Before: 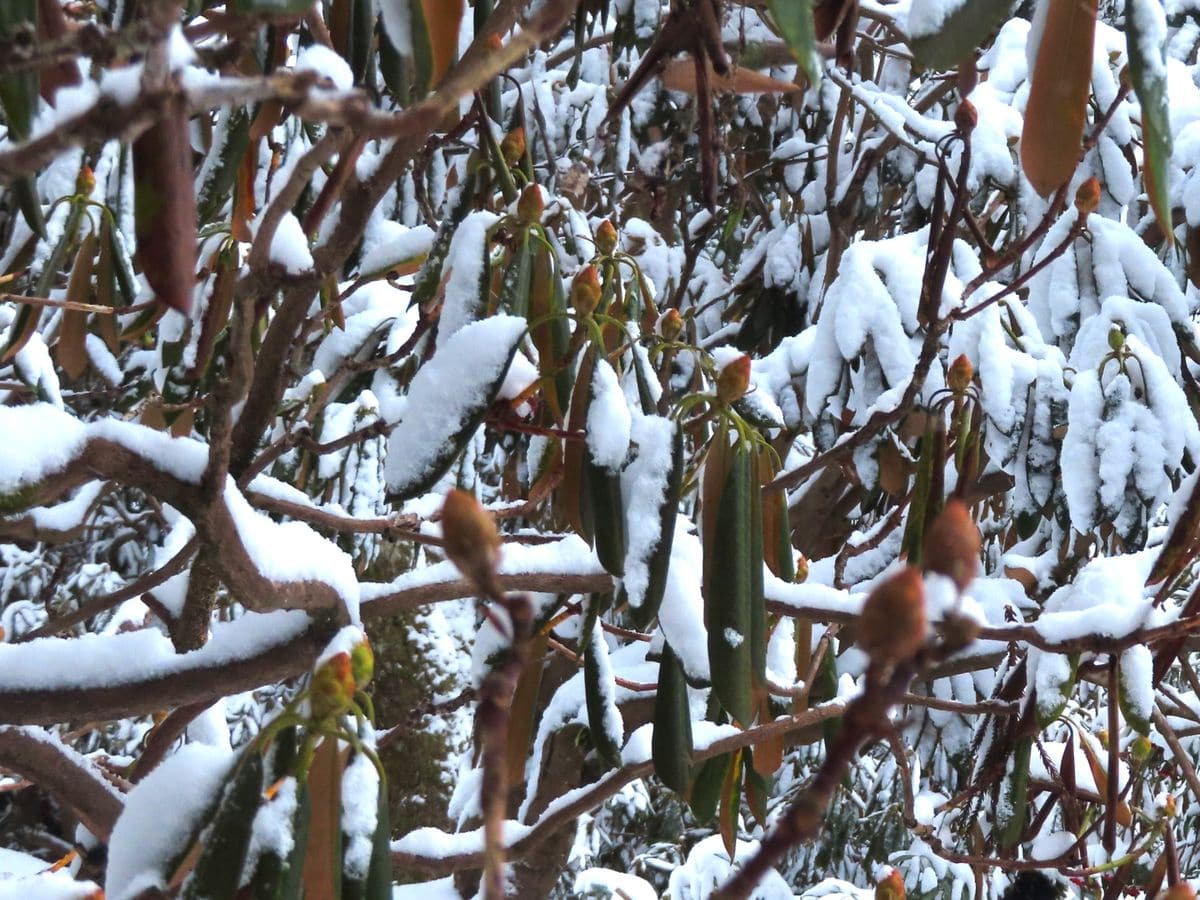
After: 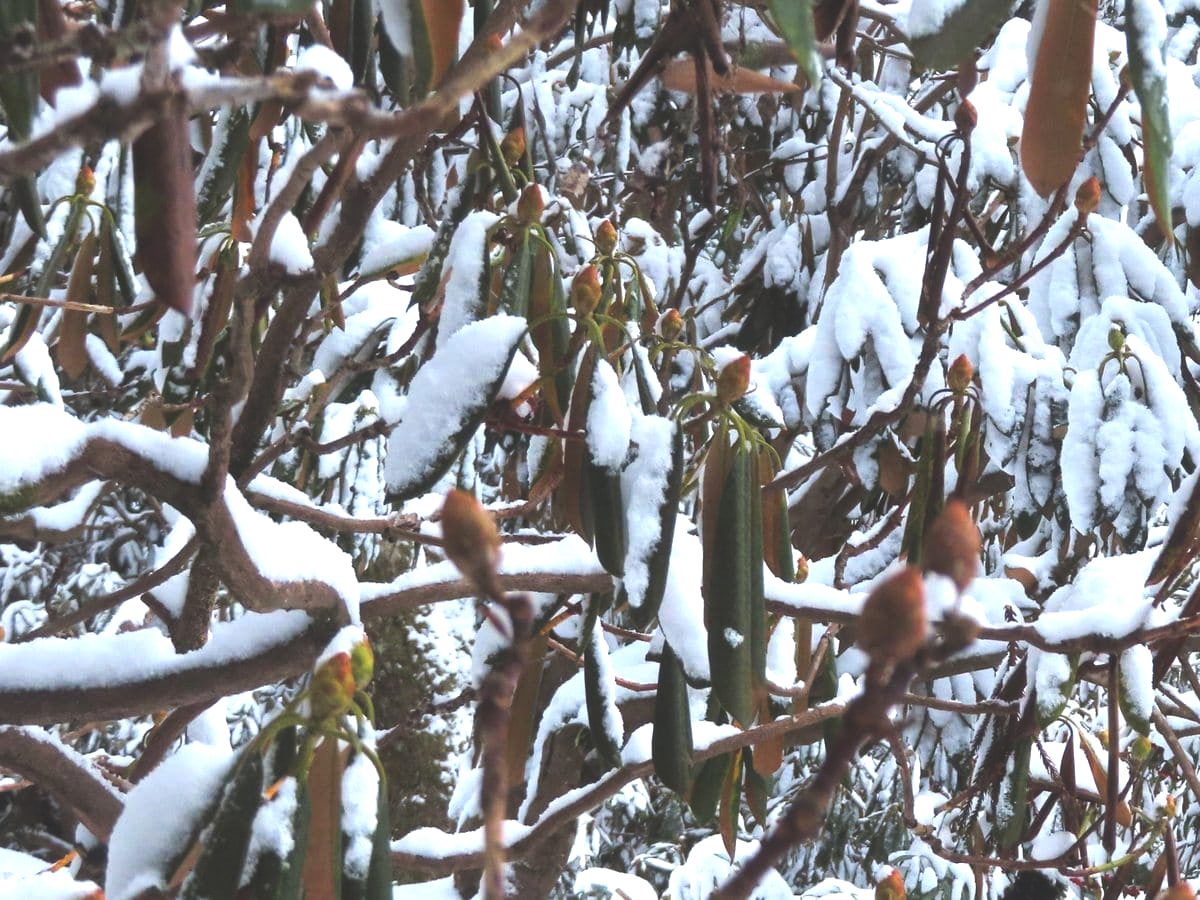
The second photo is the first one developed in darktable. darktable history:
exposure: black level correction -0.024, exposure -0.121 EV, compensate highlight preservation false
tone equalizer: -8 EV -0.409 EV, -7 EV -0.383 EV, -6 EV -0.344 EV, -5 EV -0.237 EV, -3 EV 0.201 EV, -2 EV 0.354 EV, -1 EV 0.396 EV, +0 EV 0.404 EV
